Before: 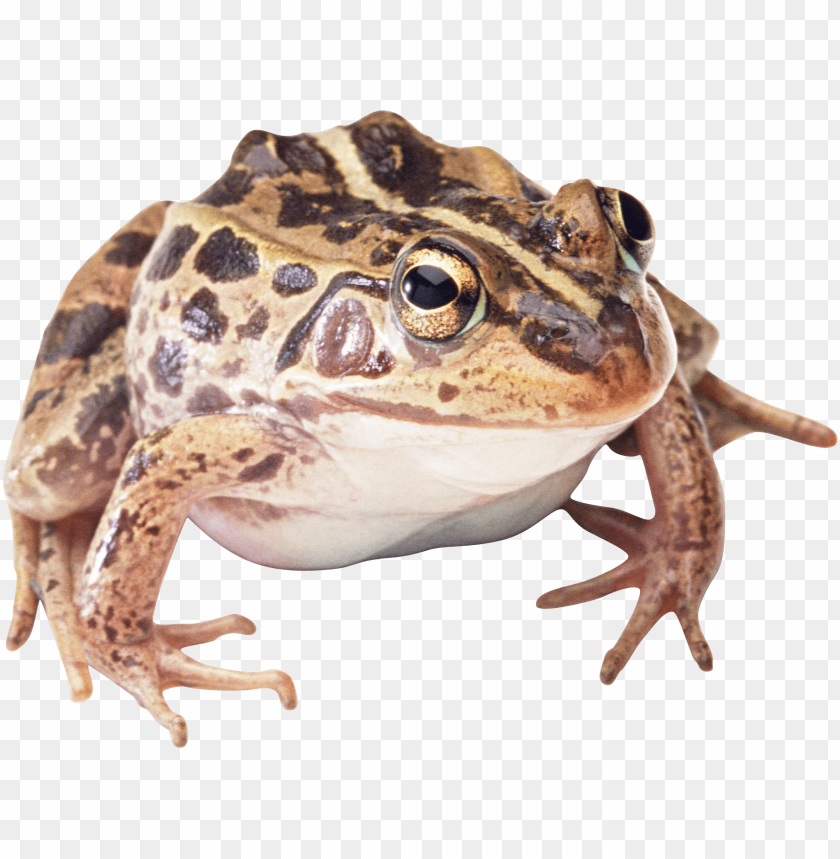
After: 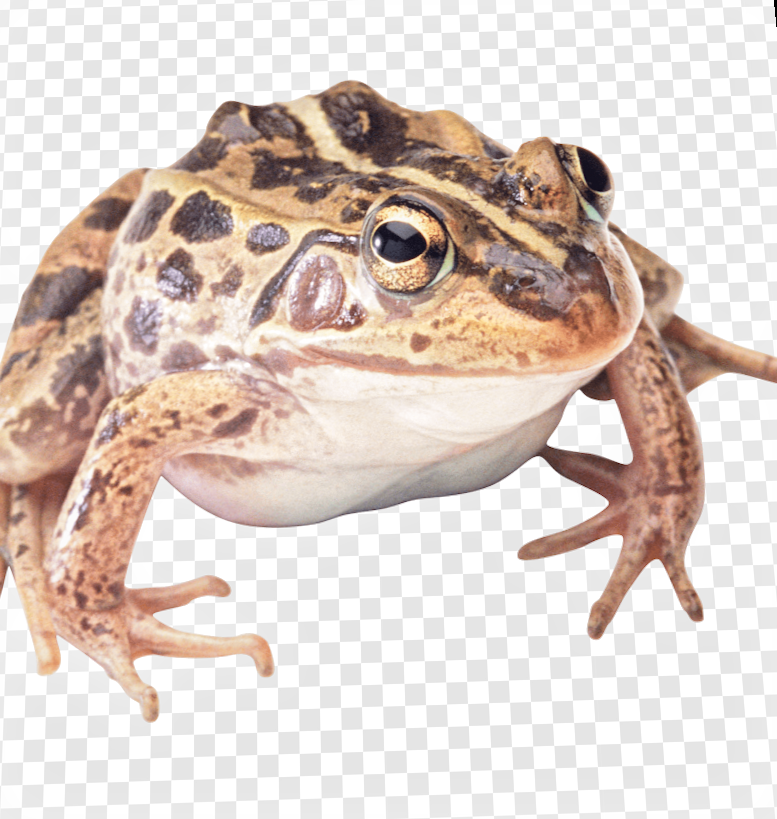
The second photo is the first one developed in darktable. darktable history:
rotate and perspective: rotation -1.68°, lens shift (vertical) -0.146, crop left 0.049, crop right 0.912, crop top 0.032, crop bottom 0.96
global tonemap: drago (1, 100), detail 1
